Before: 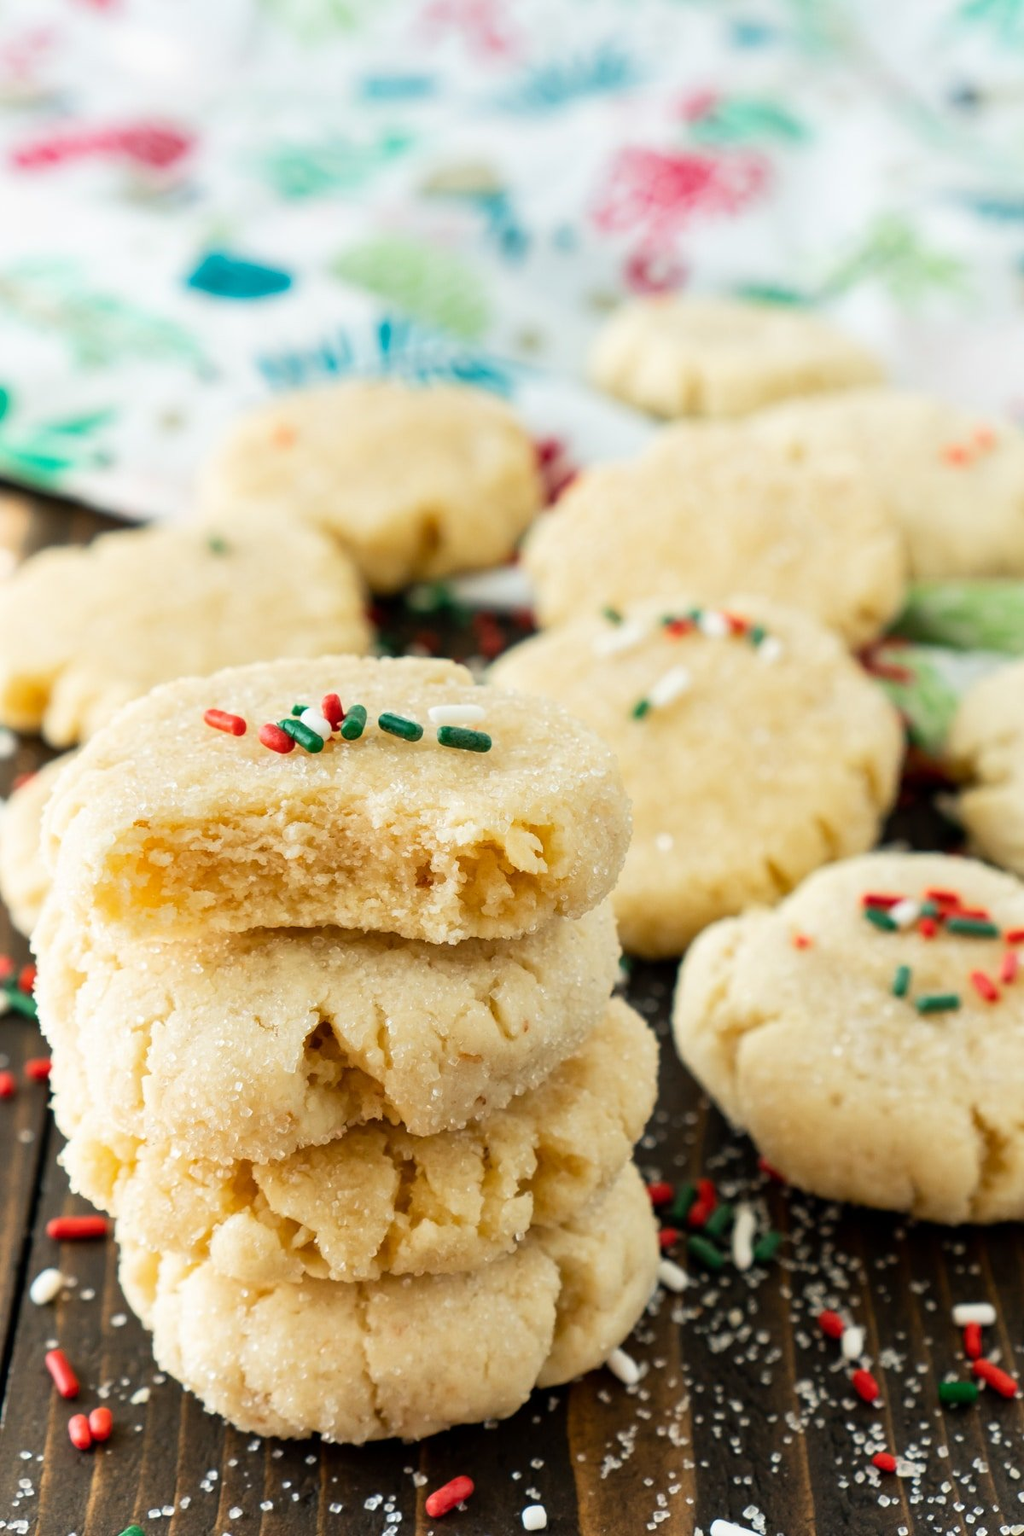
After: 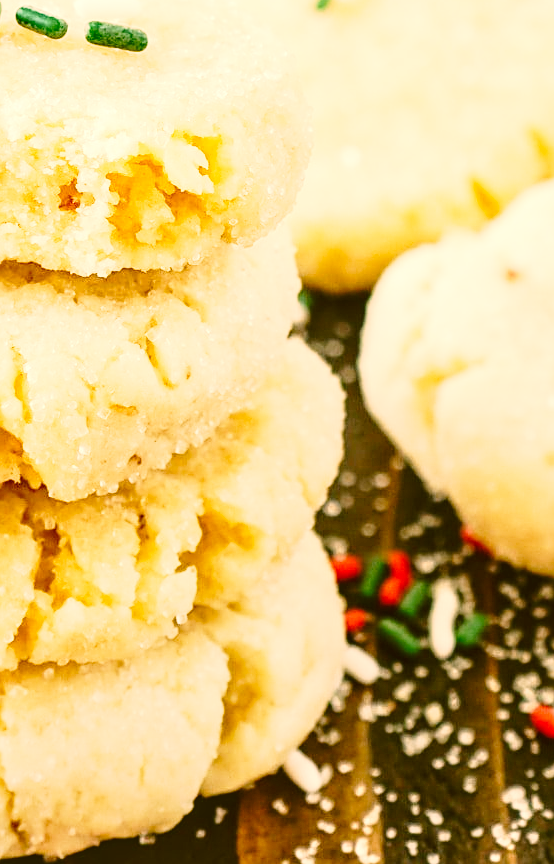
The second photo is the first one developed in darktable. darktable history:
exposure: exposure 1.164 EV, compensate highlight preservation false
crop: left 35.734%, top 46.157%, right 18.061%, bottom 5.841%
sharpen: on, module defaults
color correction: highlights a* 8.67, highlights b* 15.31, shadows a* -0.664, shadows b* 26.62
local contrast: on, module defaults
base curve: curves: ch0 [(0, 0) (0.028, 0.03) (0.121, 0.232) (0.46, 0.748) (0.859, 0.968) (1, 1)], preserve colors none
contrast brightness saturation: contrast -0.093, saturation -0.093
